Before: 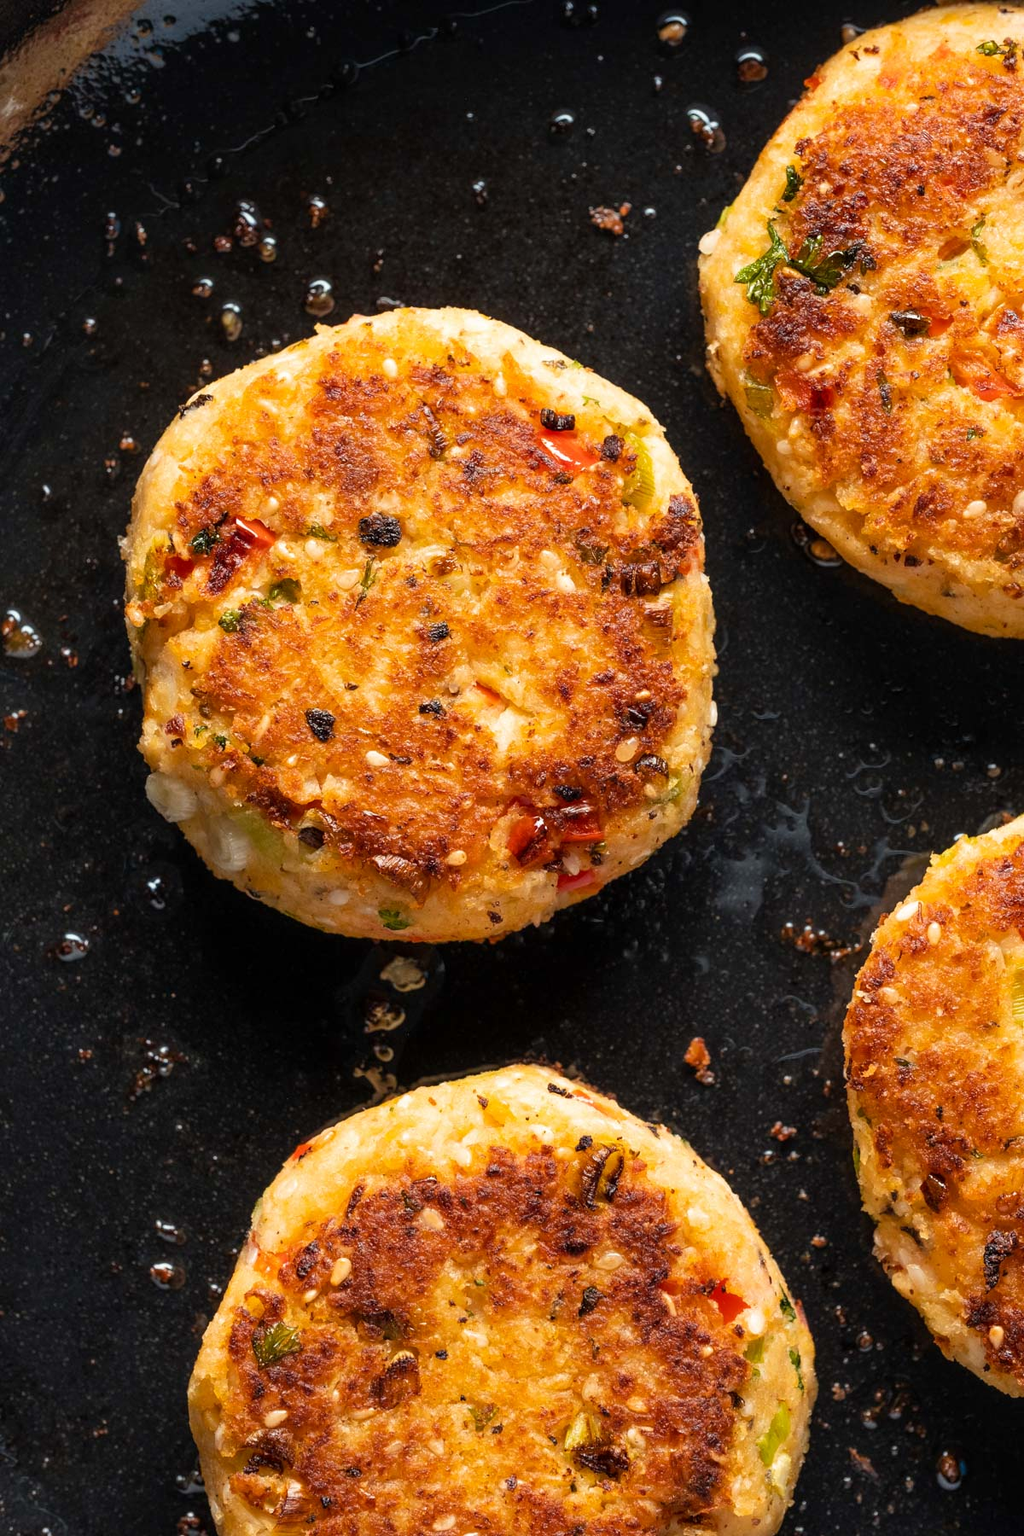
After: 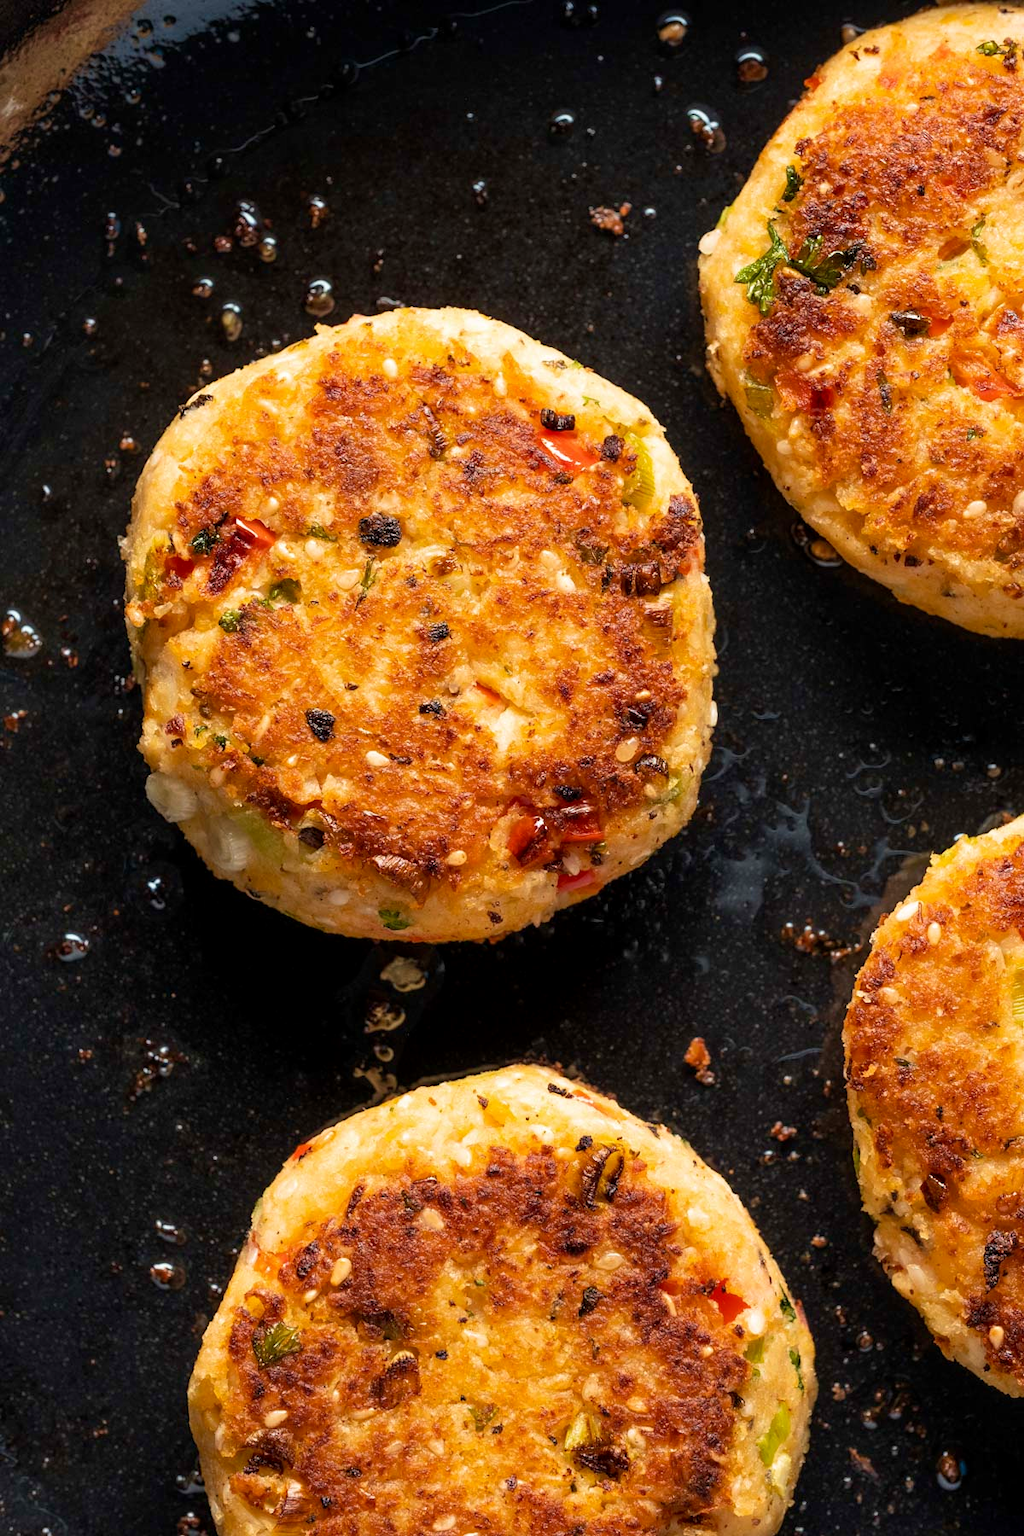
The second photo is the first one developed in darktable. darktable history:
exposure: black level correction 0.001, compensate highlight preservation false
velvia: on, module defaults
